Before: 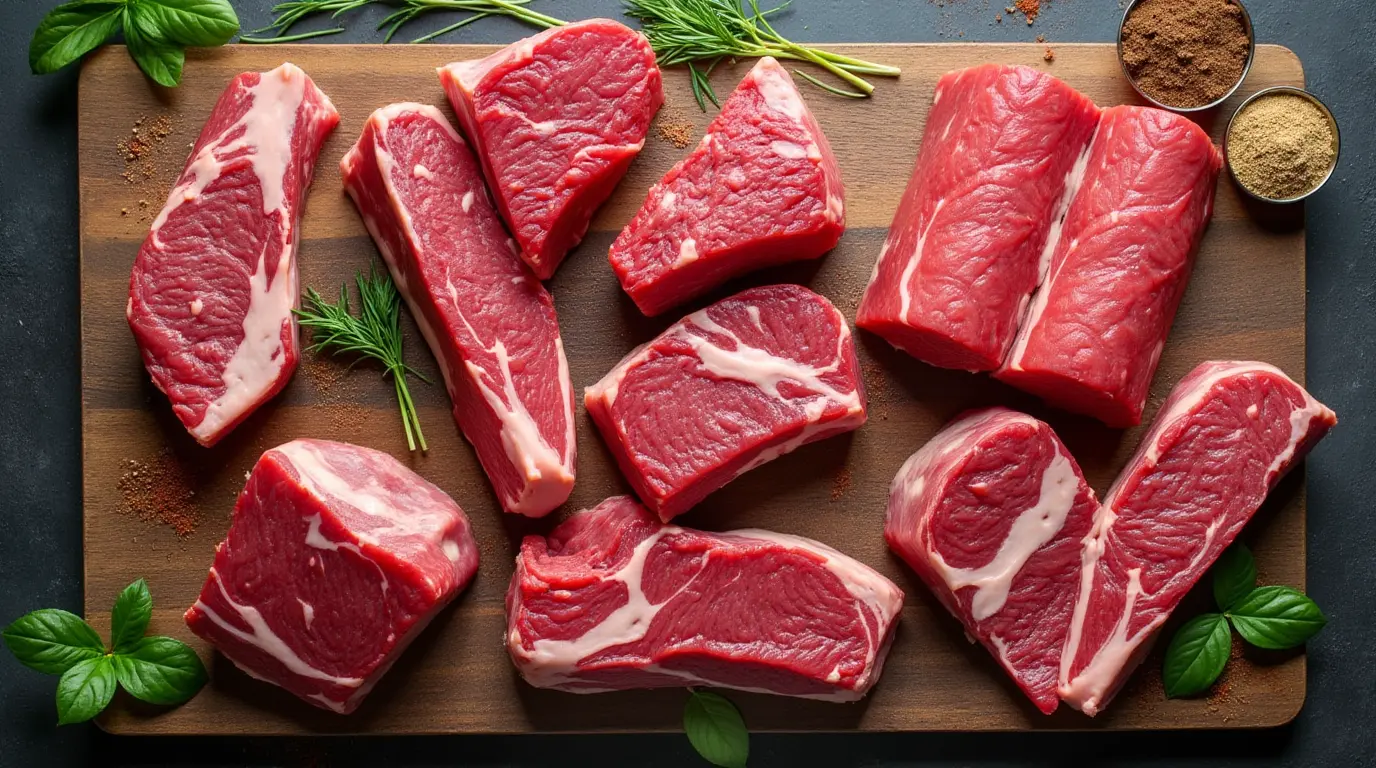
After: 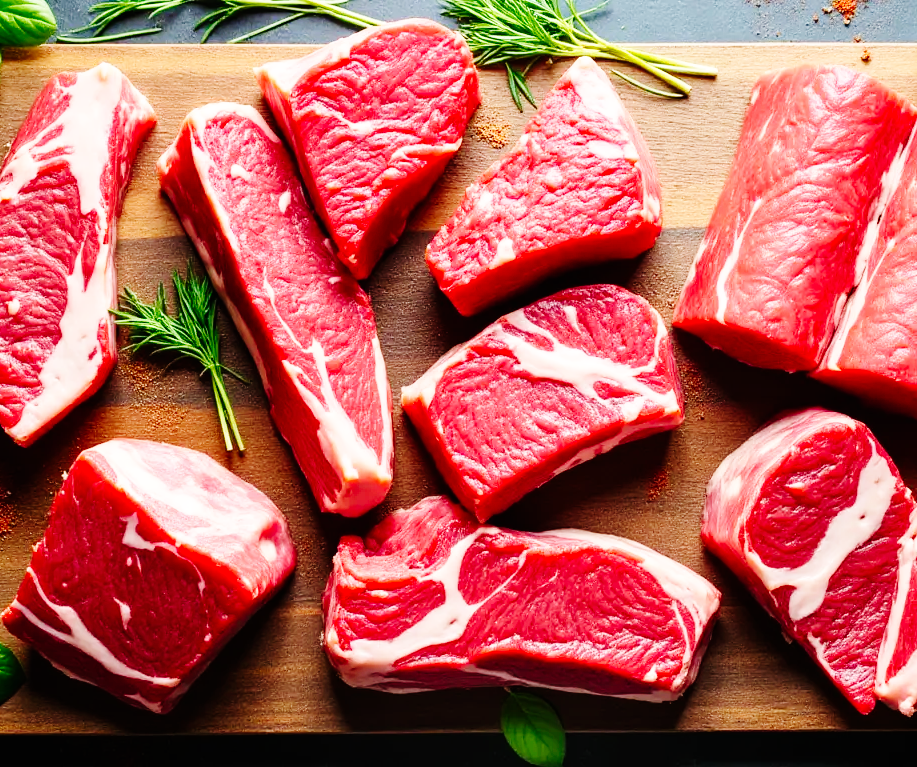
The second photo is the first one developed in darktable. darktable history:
base curve: curves: ch0 [(0, 0) (0, 0) (0.002, 0.001) (0.008, 0.003) (0.019, 0.011) (0.037, 0.037) (0.064, 0.11) (0.102, 0.232) (0.152, 0.379) (0.216, 0.524) (0.296, 0.665) (0.394, 0.789) (0.512, 0.881) (0.651, 0.945) (0.813, 0.986) (1, 1)], preserve colors none
crop and rotate: left 13.333%, right 19.988%
